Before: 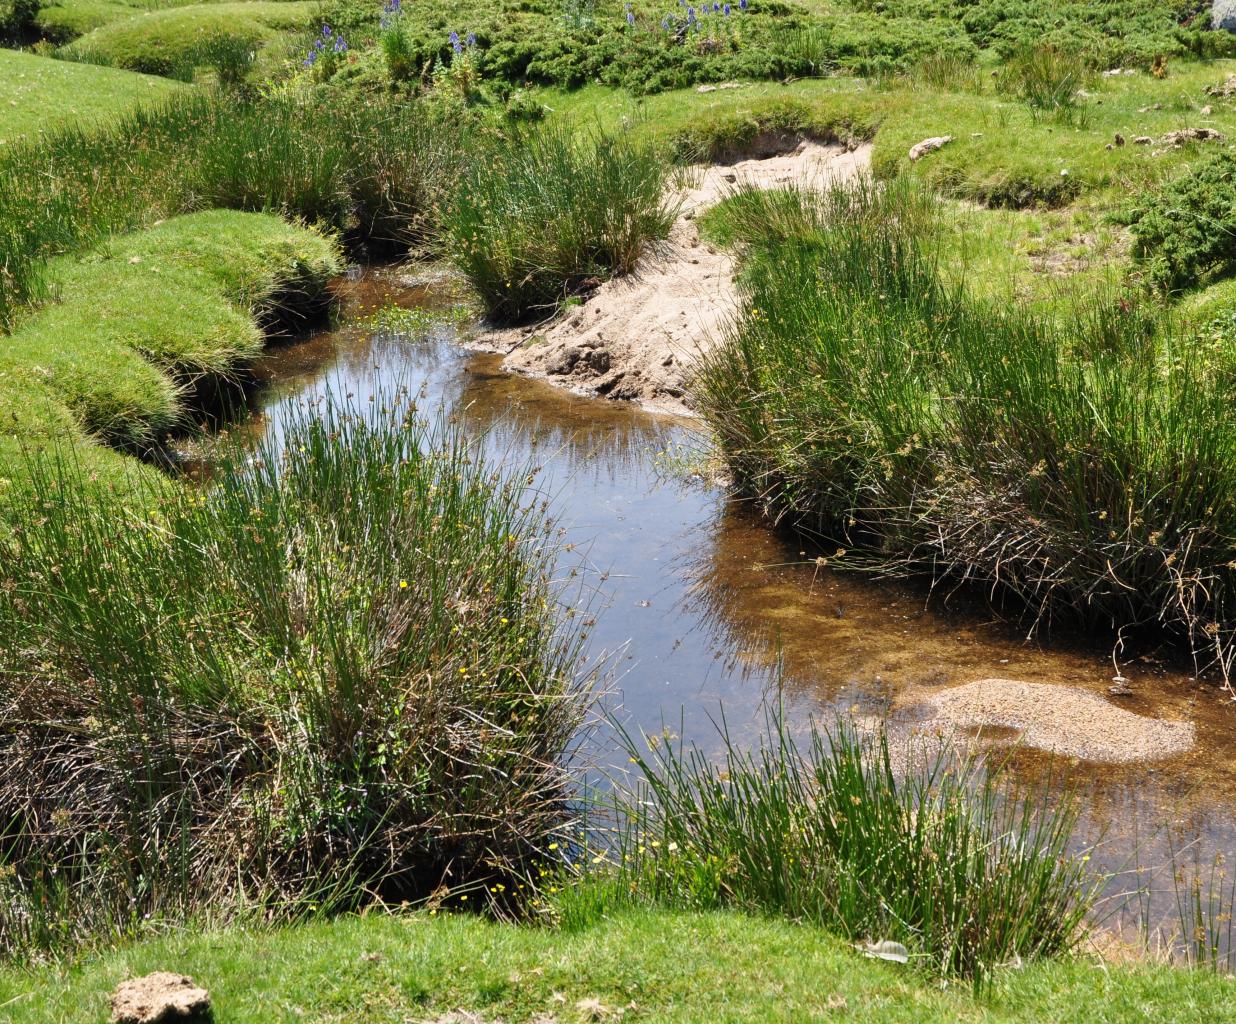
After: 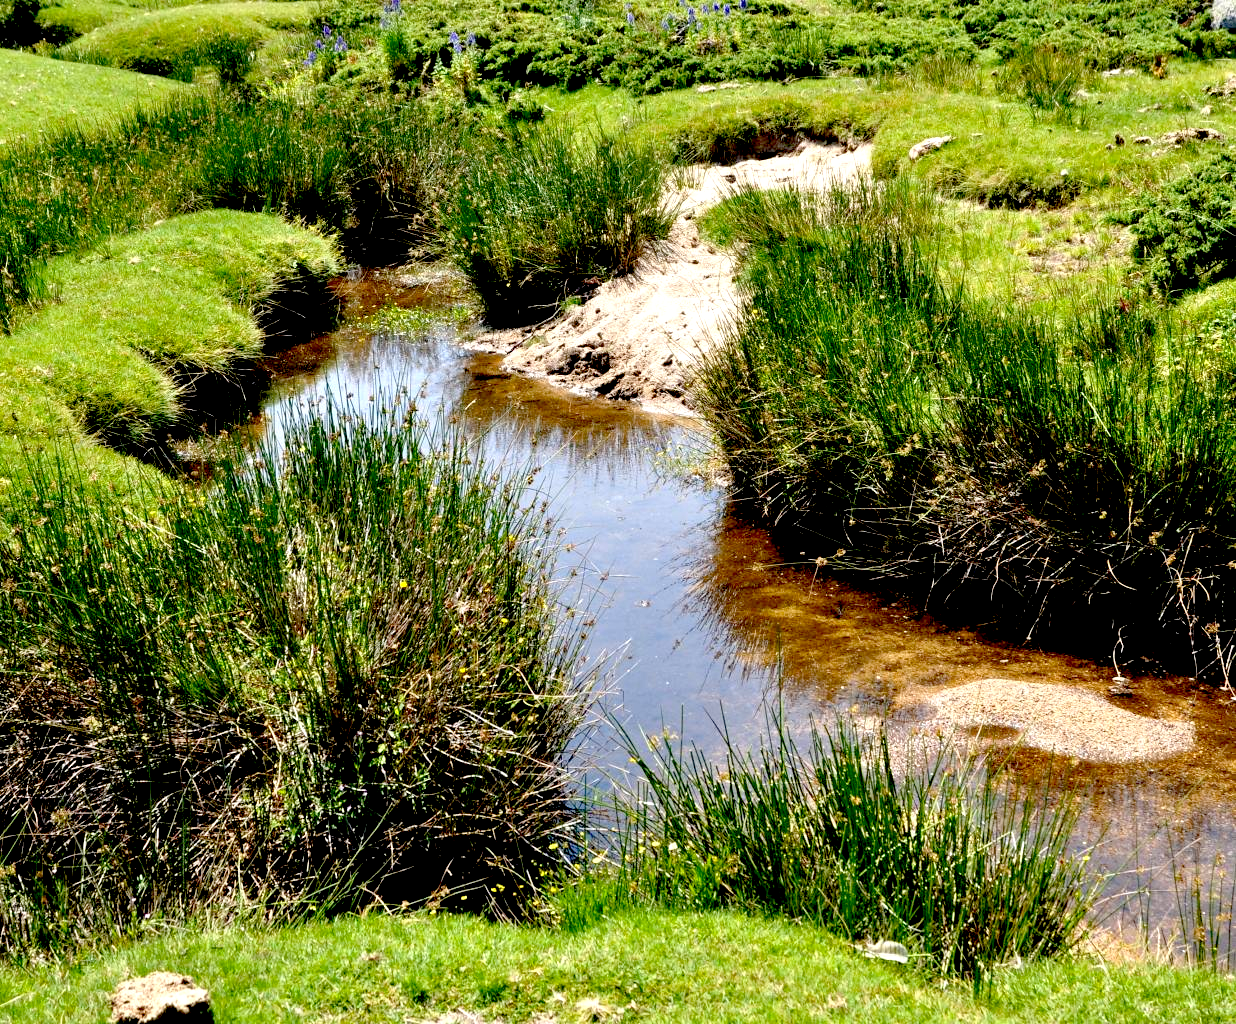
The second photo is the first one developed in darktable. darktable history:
exposure: black level correction 0.041, exposure 0.5 EV, compensate highlight preservation false
color calibration: illuminant same as pipeline (D50), adaptation XYZ, x 0.345, y 0.358, temperature 5020.09 K, saturation algorithm version 1 (2020)
